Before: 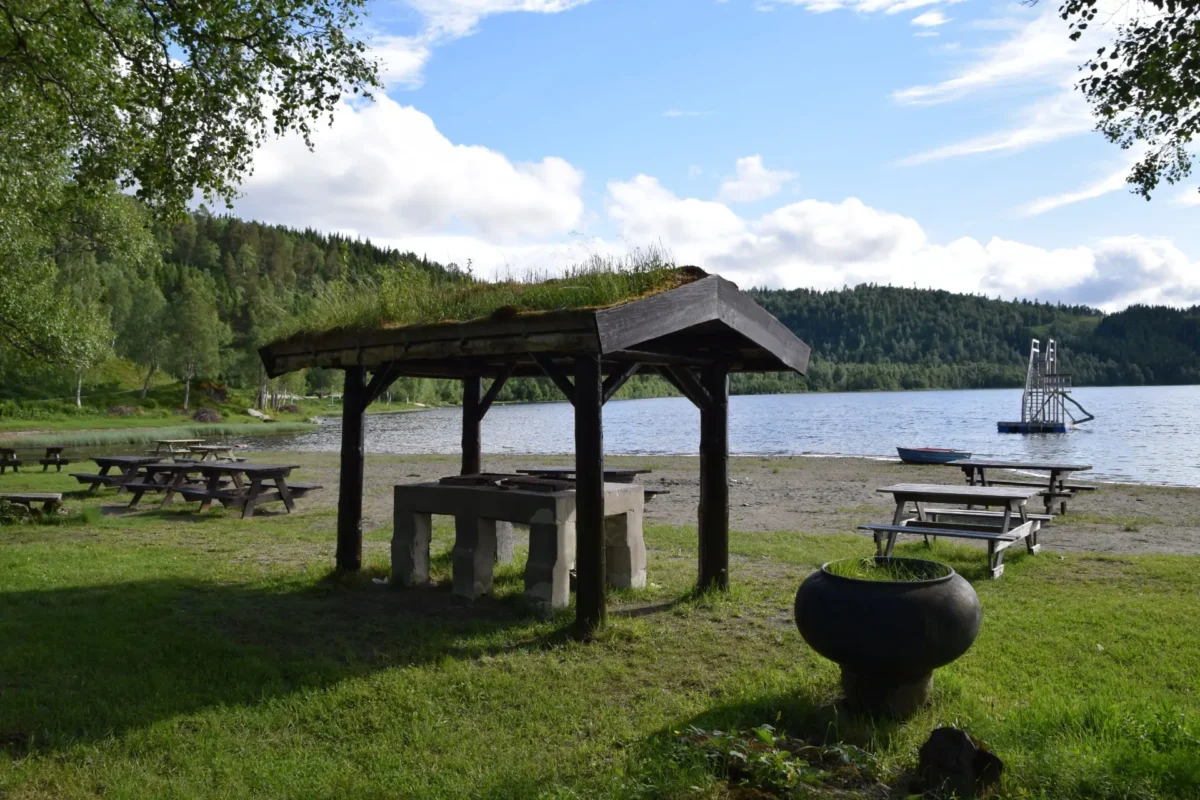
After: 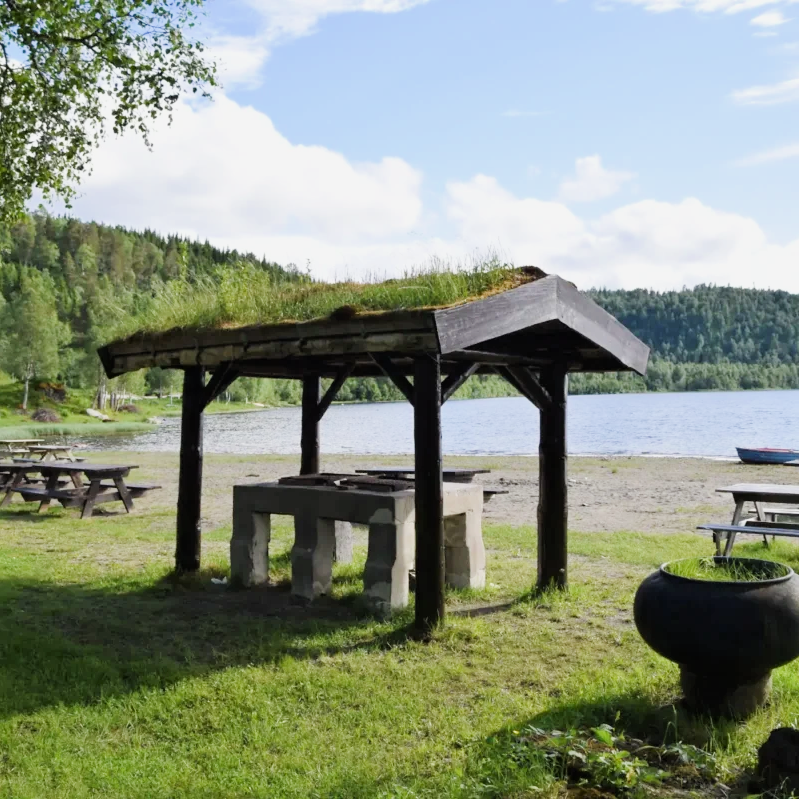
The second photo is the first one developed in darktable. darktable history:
crop and rotate: left 13.467%, right 19.908%
exposure: black level correction 0, exposure 1.441 EV, compensate highlight preservation false
filmic rgb: black relative exposure -7.25 EV, white relative exposure 5.08 EV, hardness 3.22
